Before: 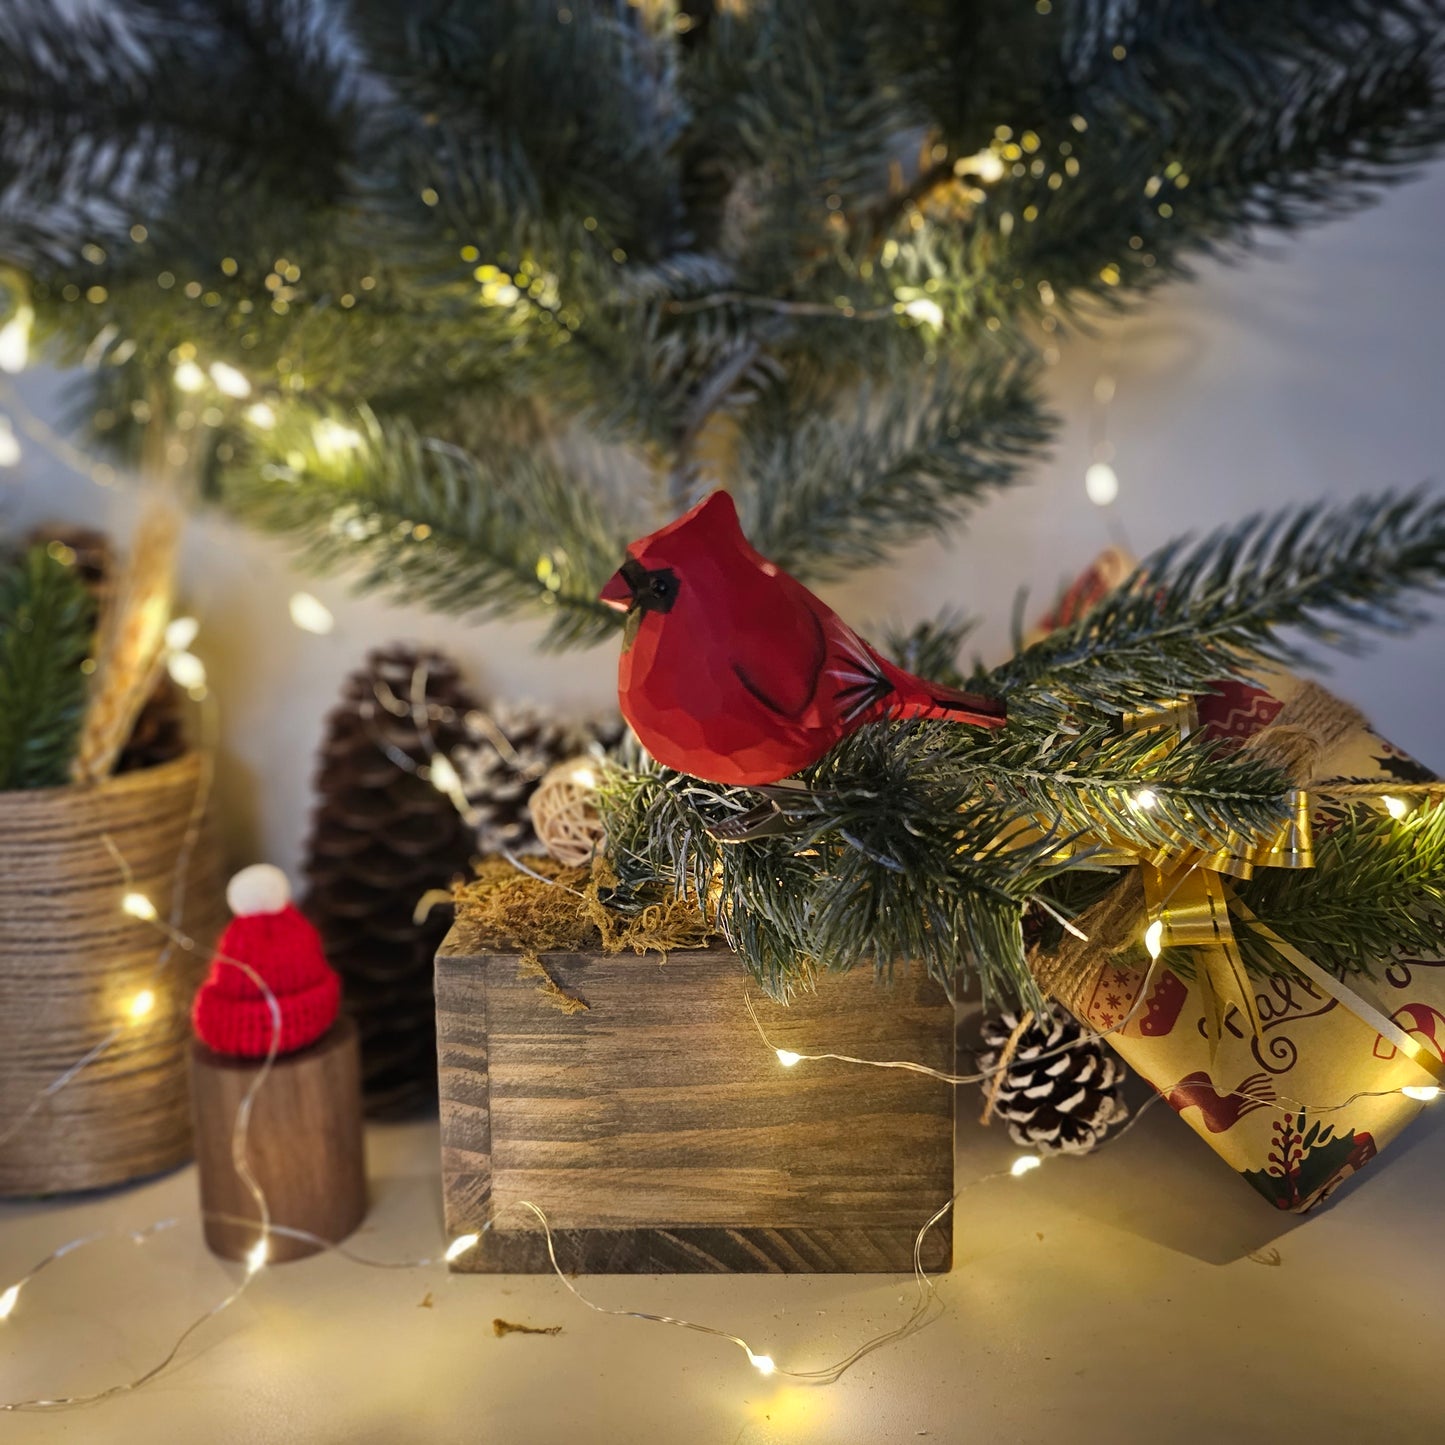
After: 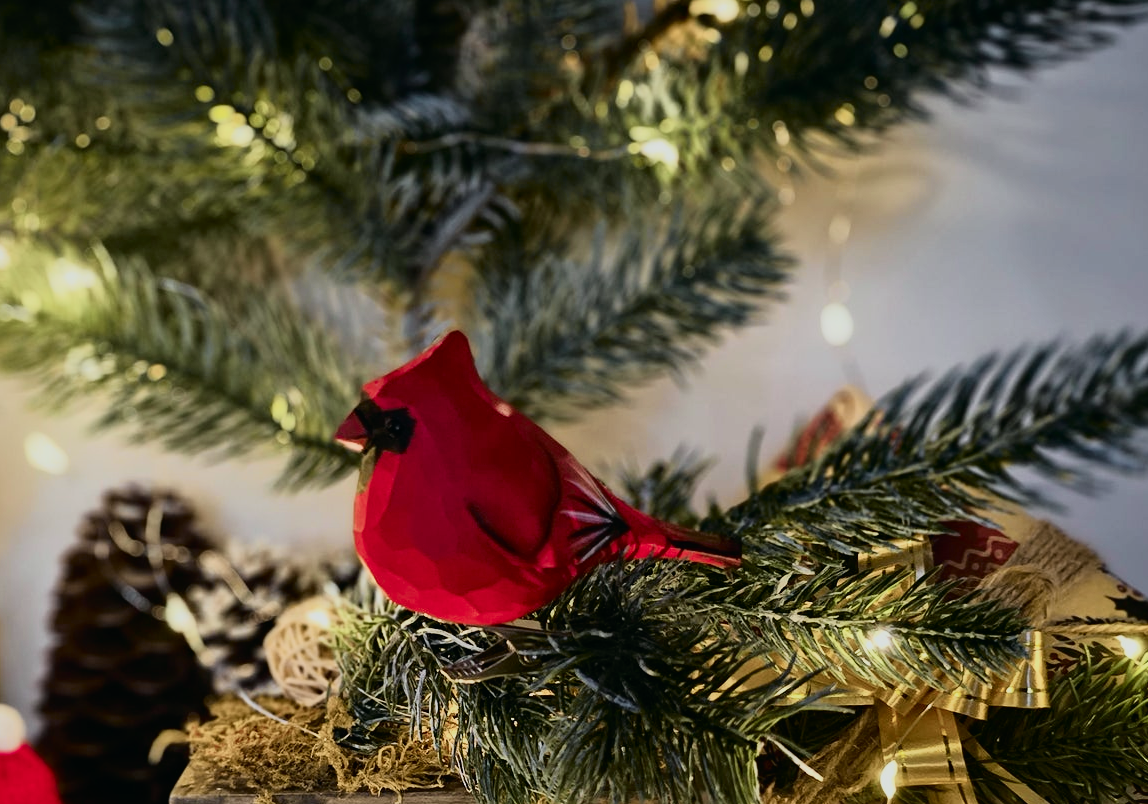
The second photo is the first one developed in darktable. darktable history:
filmic rgb: black relative exposure -16 EV, white relative exposure 6.12 EV, hardness 5.22
crop: left 18.38%, top 11.092%, right 2.134%, bottom 33.217%
tone curve: curves: ch0 [(0, 0.008) (0.081, 0.044) (0.177, 0.123) (0.283, 0.253) (0.427, 0.441) (0.495, 0.524) (0.661, 0.756) (0.796, 0.859) (1, 0.951)]; ch1 [(0, 0) (0.161, 0.092) (0.35, 0.33) (0.392, 0.392) (0.427, 0.426) (0.479, 0.472) (0.505, 0.5) (0.521, 0.519) (0.567, 0.556) (0.583, 0.588) (0.625, 0.627) (0.678, 0.733) (1, 1)]; ch2 [(0, 0) (0.346, 0.362) (0.404, 0.427) (0.502, 0.499) (0.523, 0.522) (0.544, 0.561) (0.58, 0.59) (0.629, 0.642) (0.717, 0.678) (1, 1)], color space Lab, independent channels, preserve colors none
